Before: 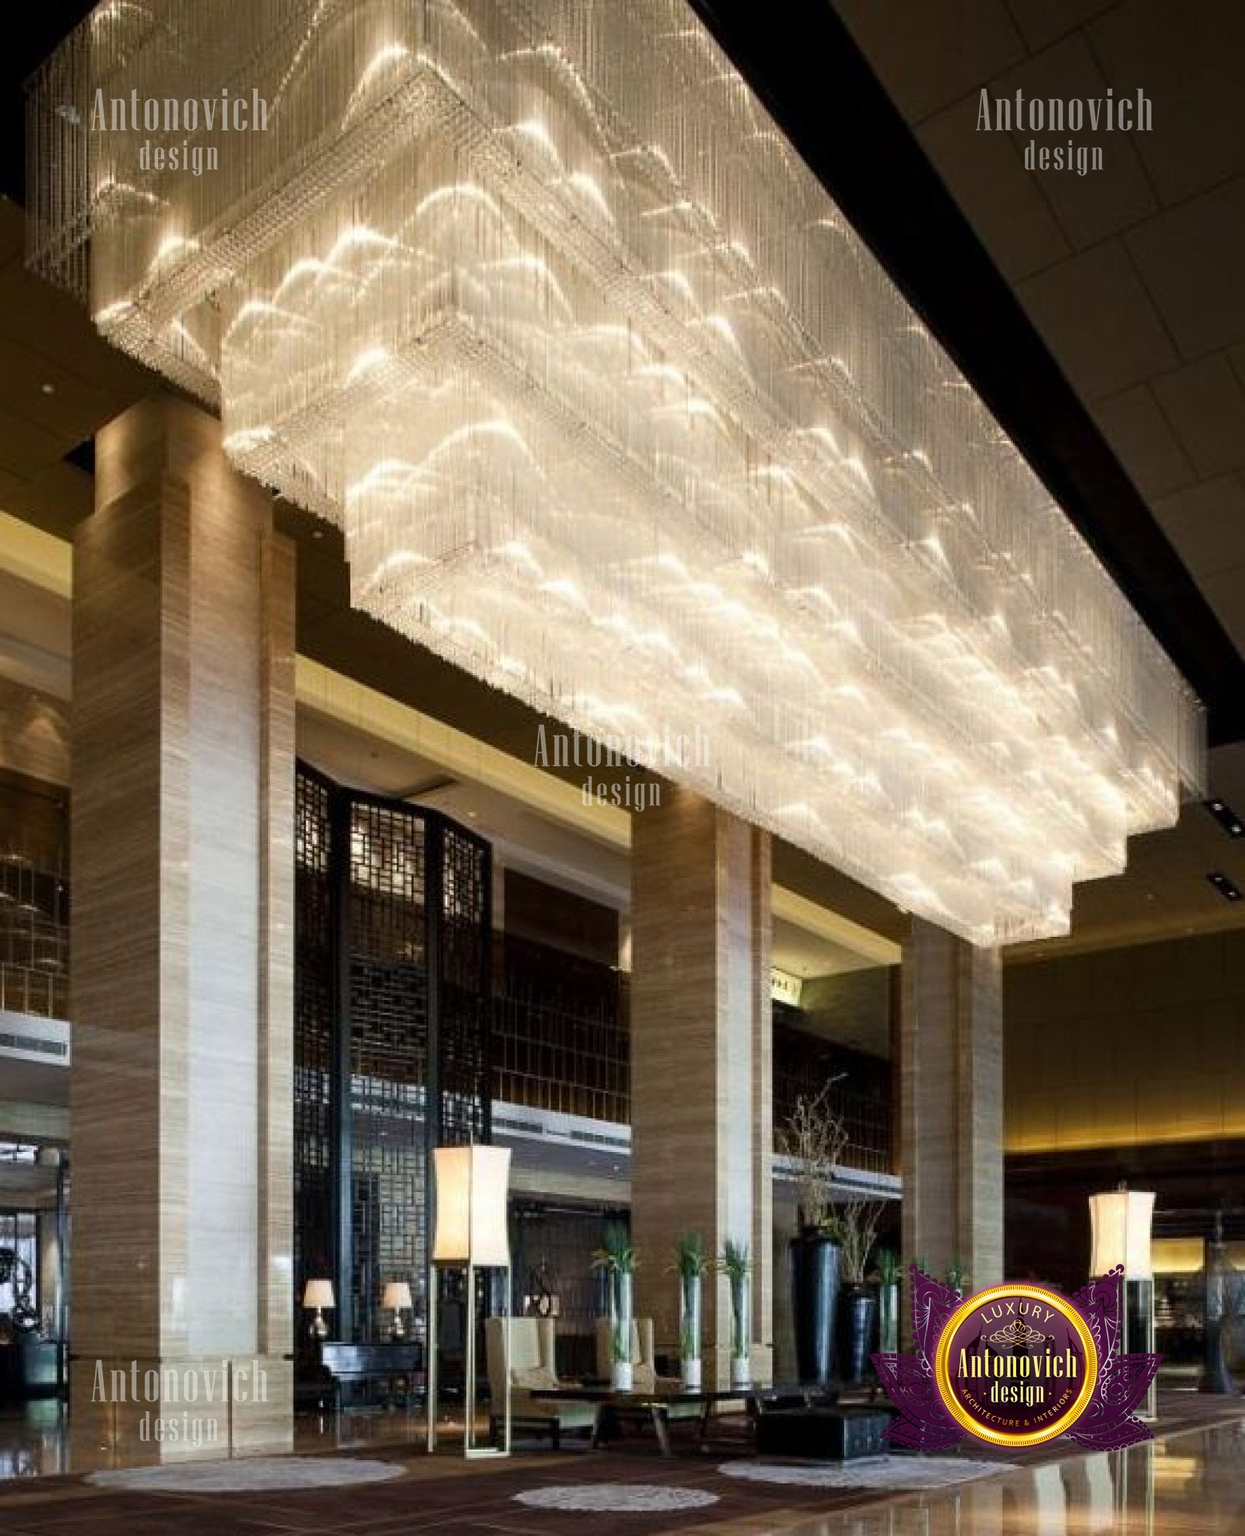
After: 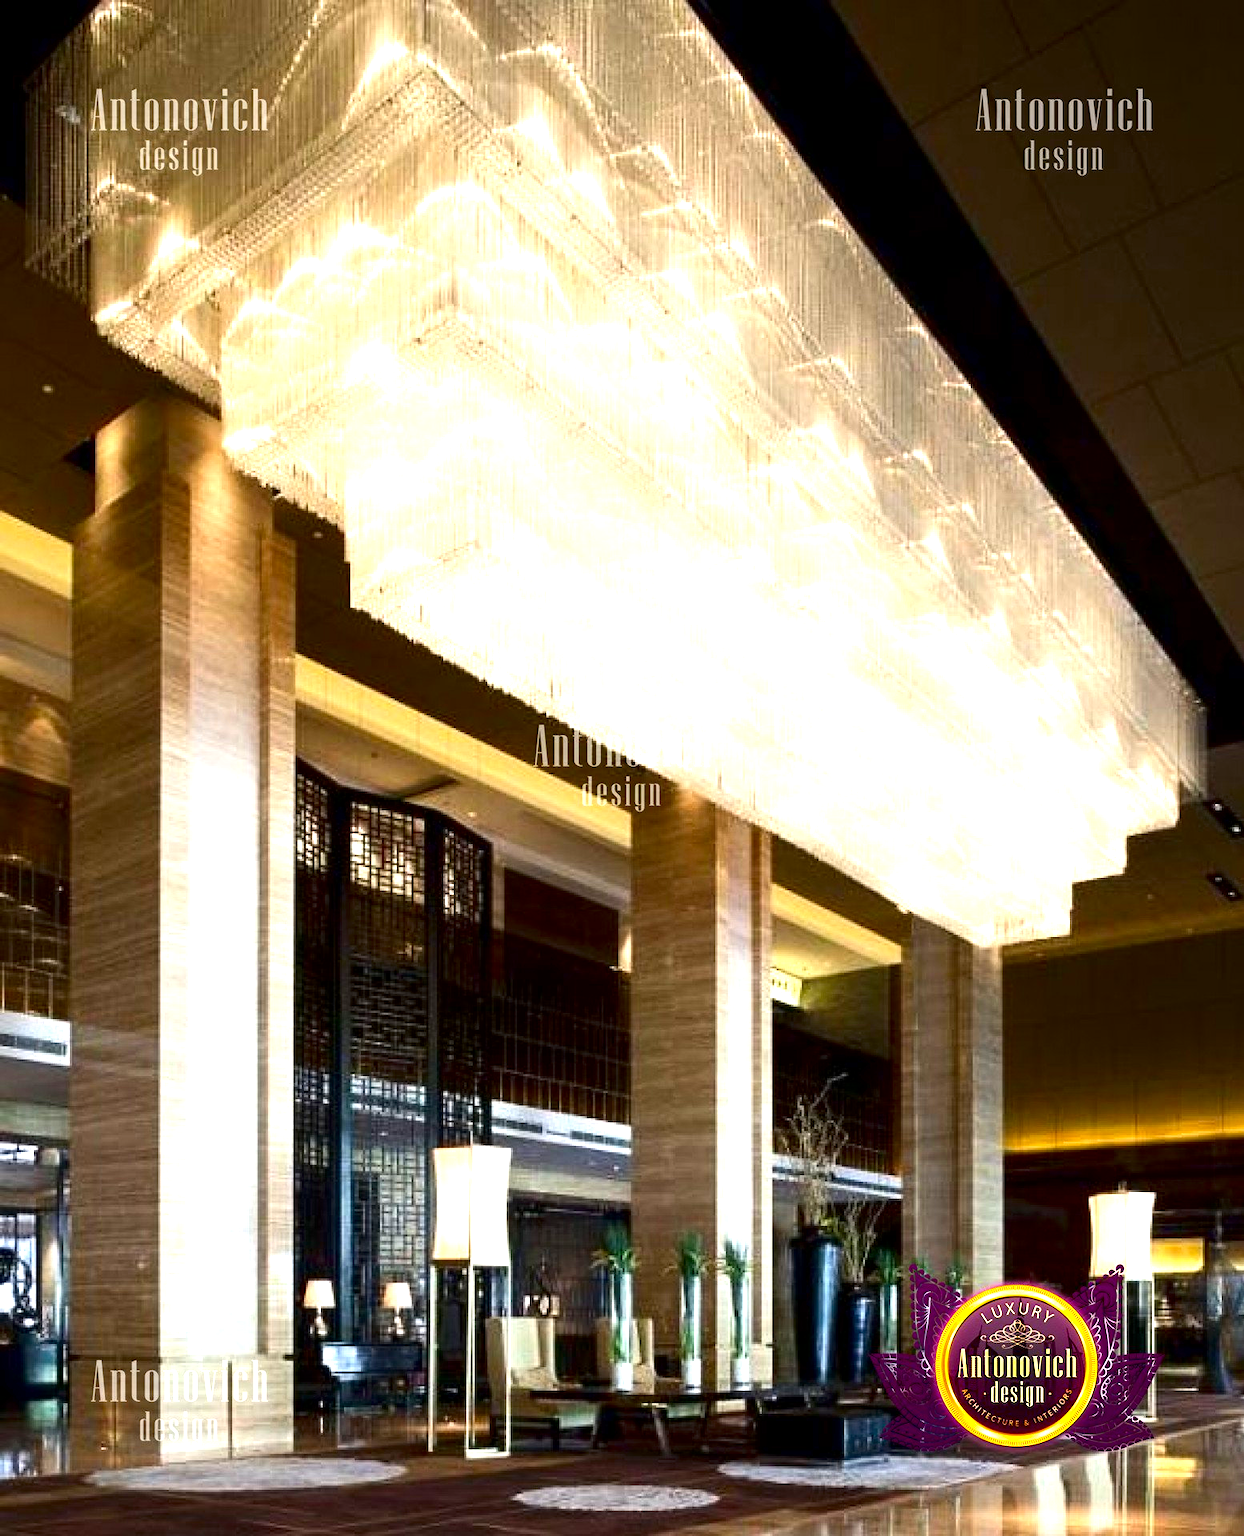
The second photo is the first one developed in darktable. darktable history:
exposure: black level correction 0.001, exposure 1.132 EV, compensate exposure bias true, compensate highlight preservation false
tone equalizer: on, module defaults
contrast brightness saturation: contrast 0.122, brightness -0.121, saturation 0.201
